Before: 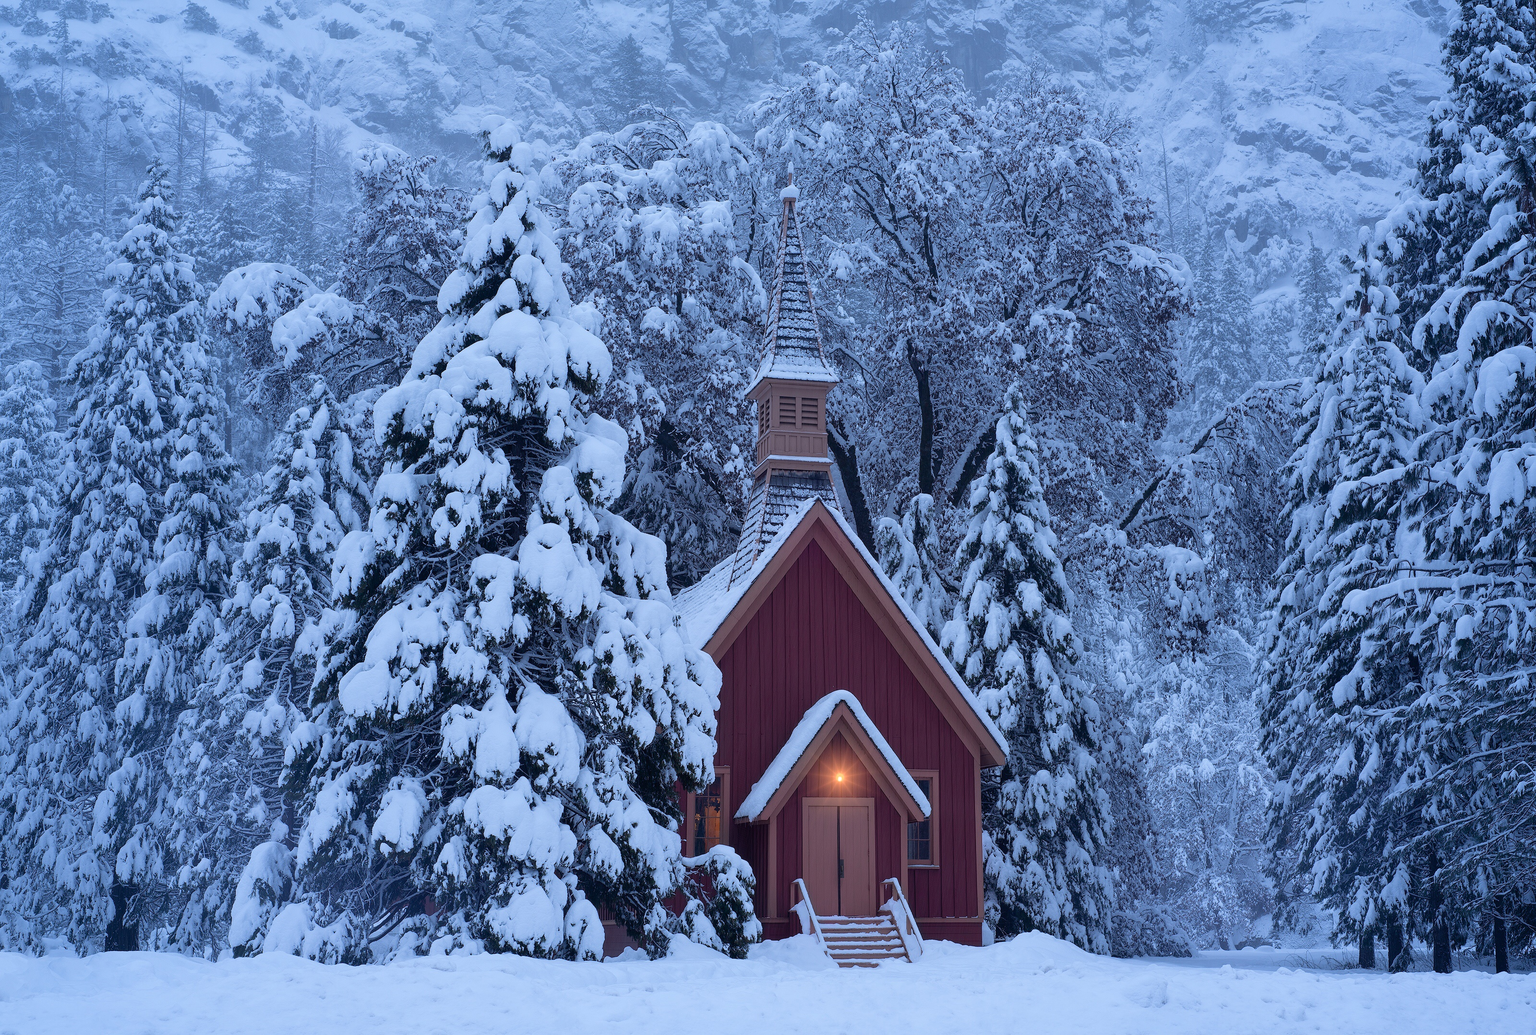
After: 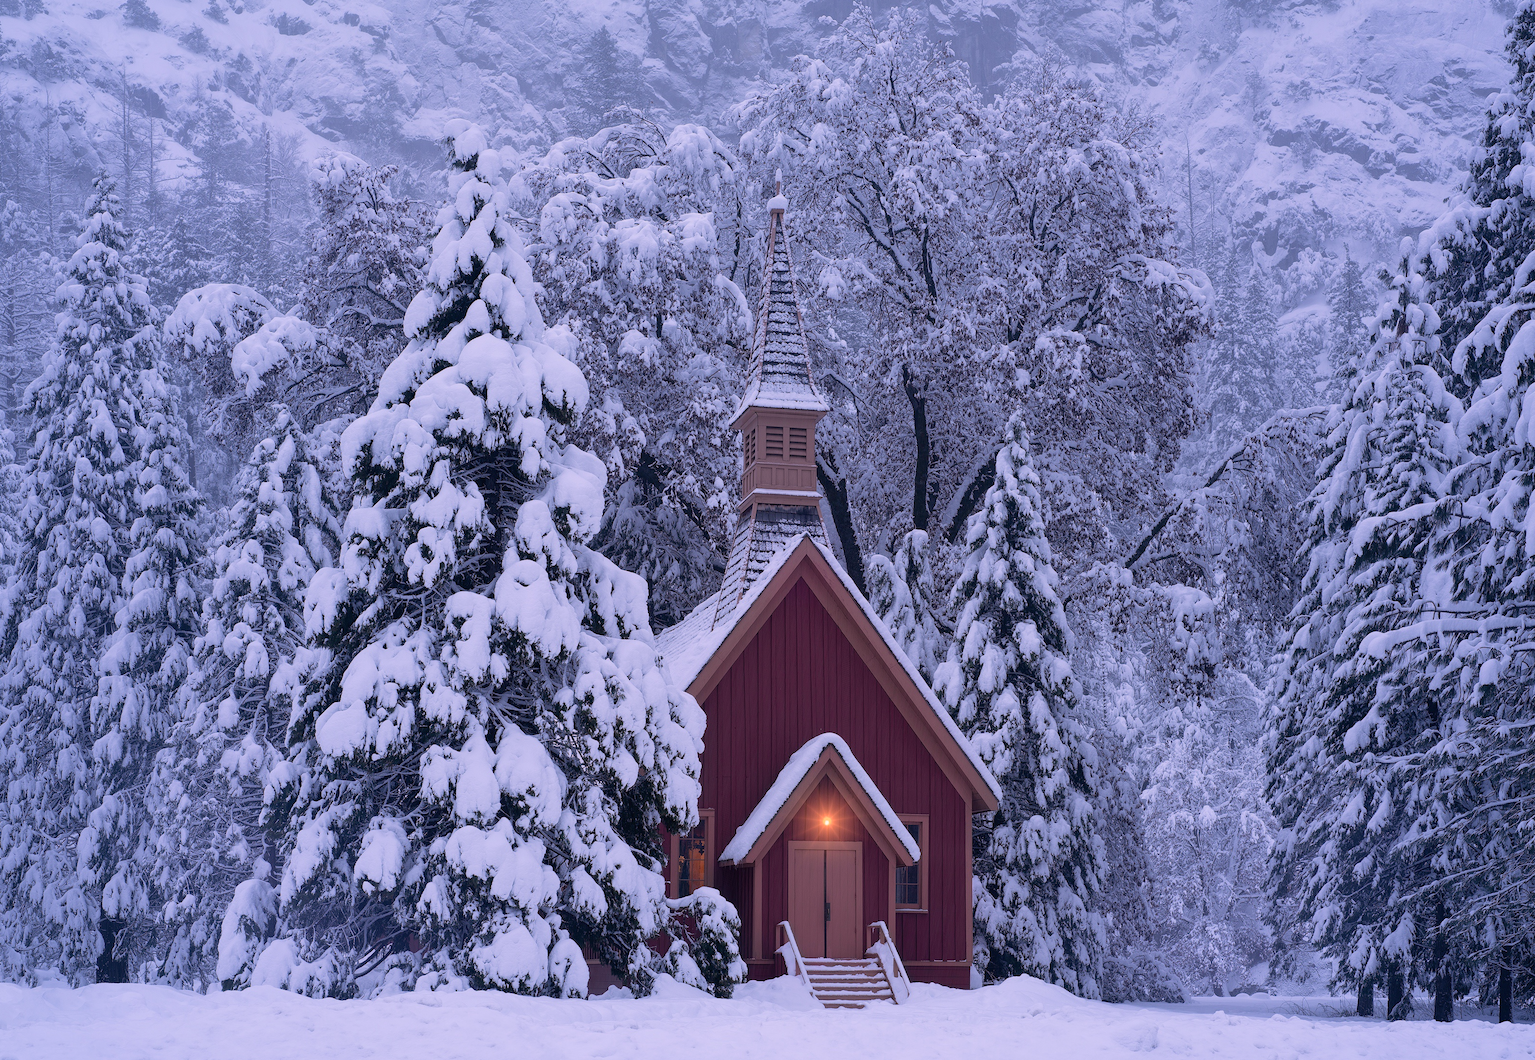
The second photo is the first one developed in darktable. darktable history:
rotate and perspective: rotation 0.074°, lens shift (vertical) 0.096, lens shift (horizontal) -0.041, crop left 0.043, crop right 0.952, crop top 0.024, crop bottom 0.979
color correction: highlights a* 14.52, highlights b* 4.84
